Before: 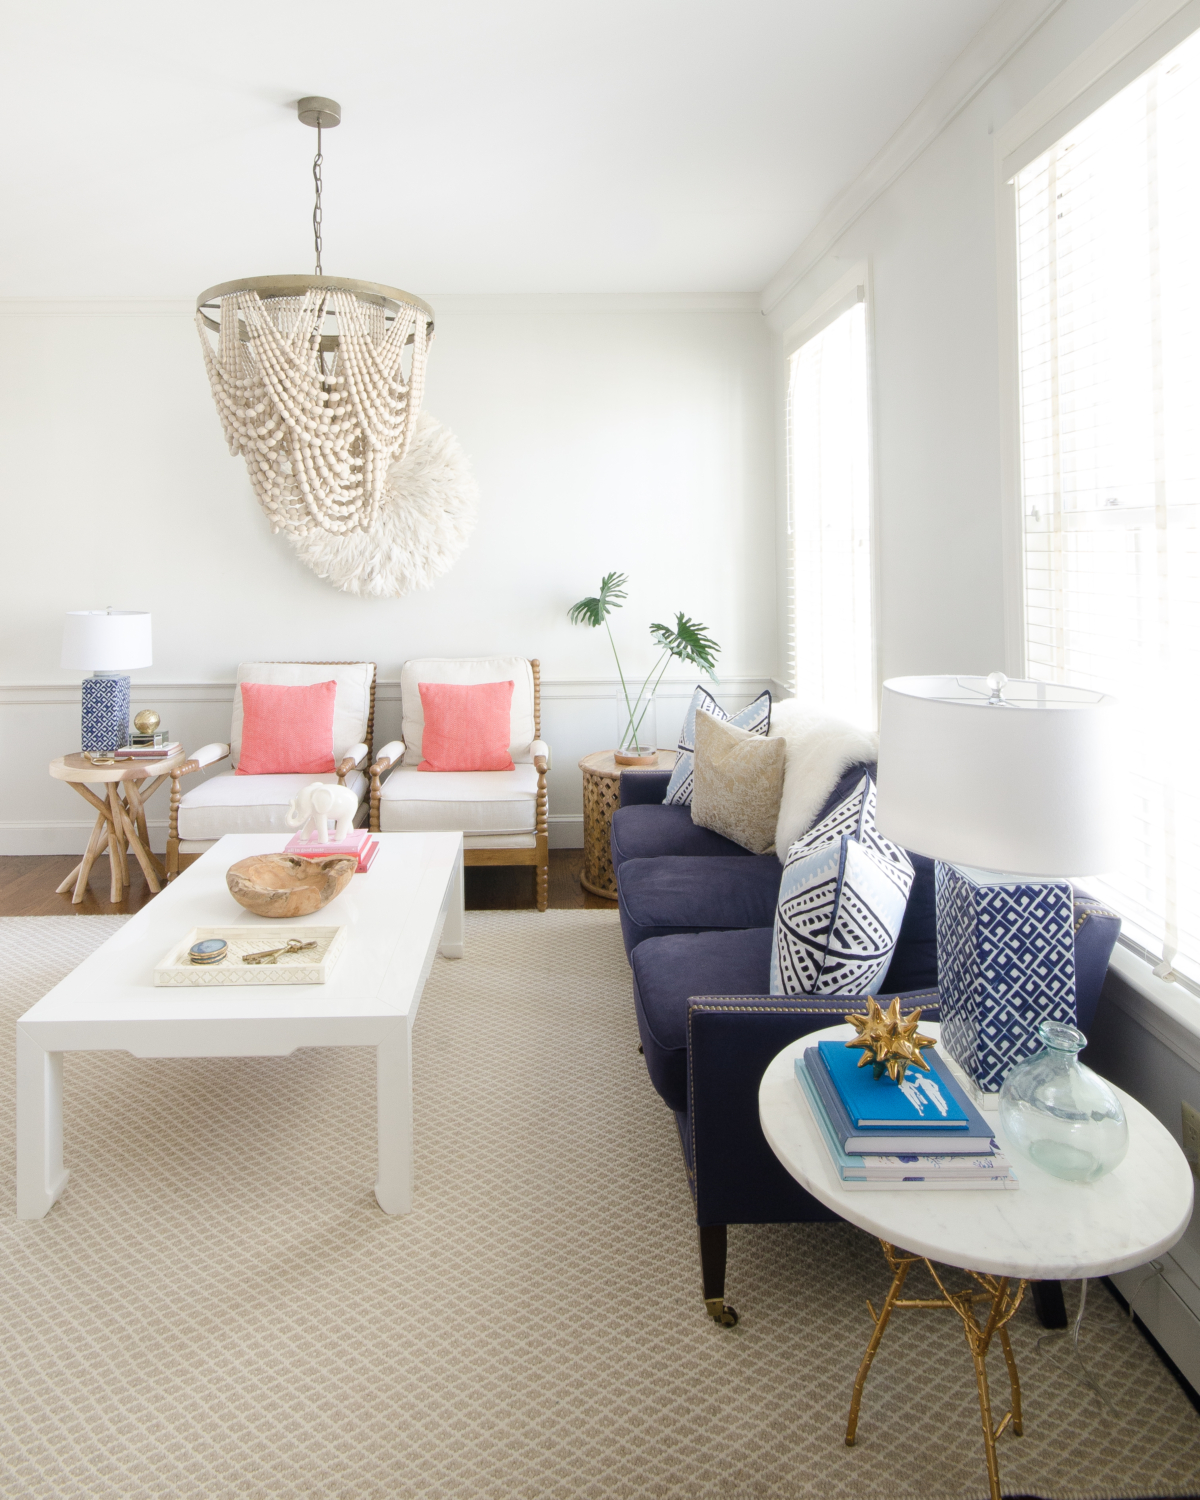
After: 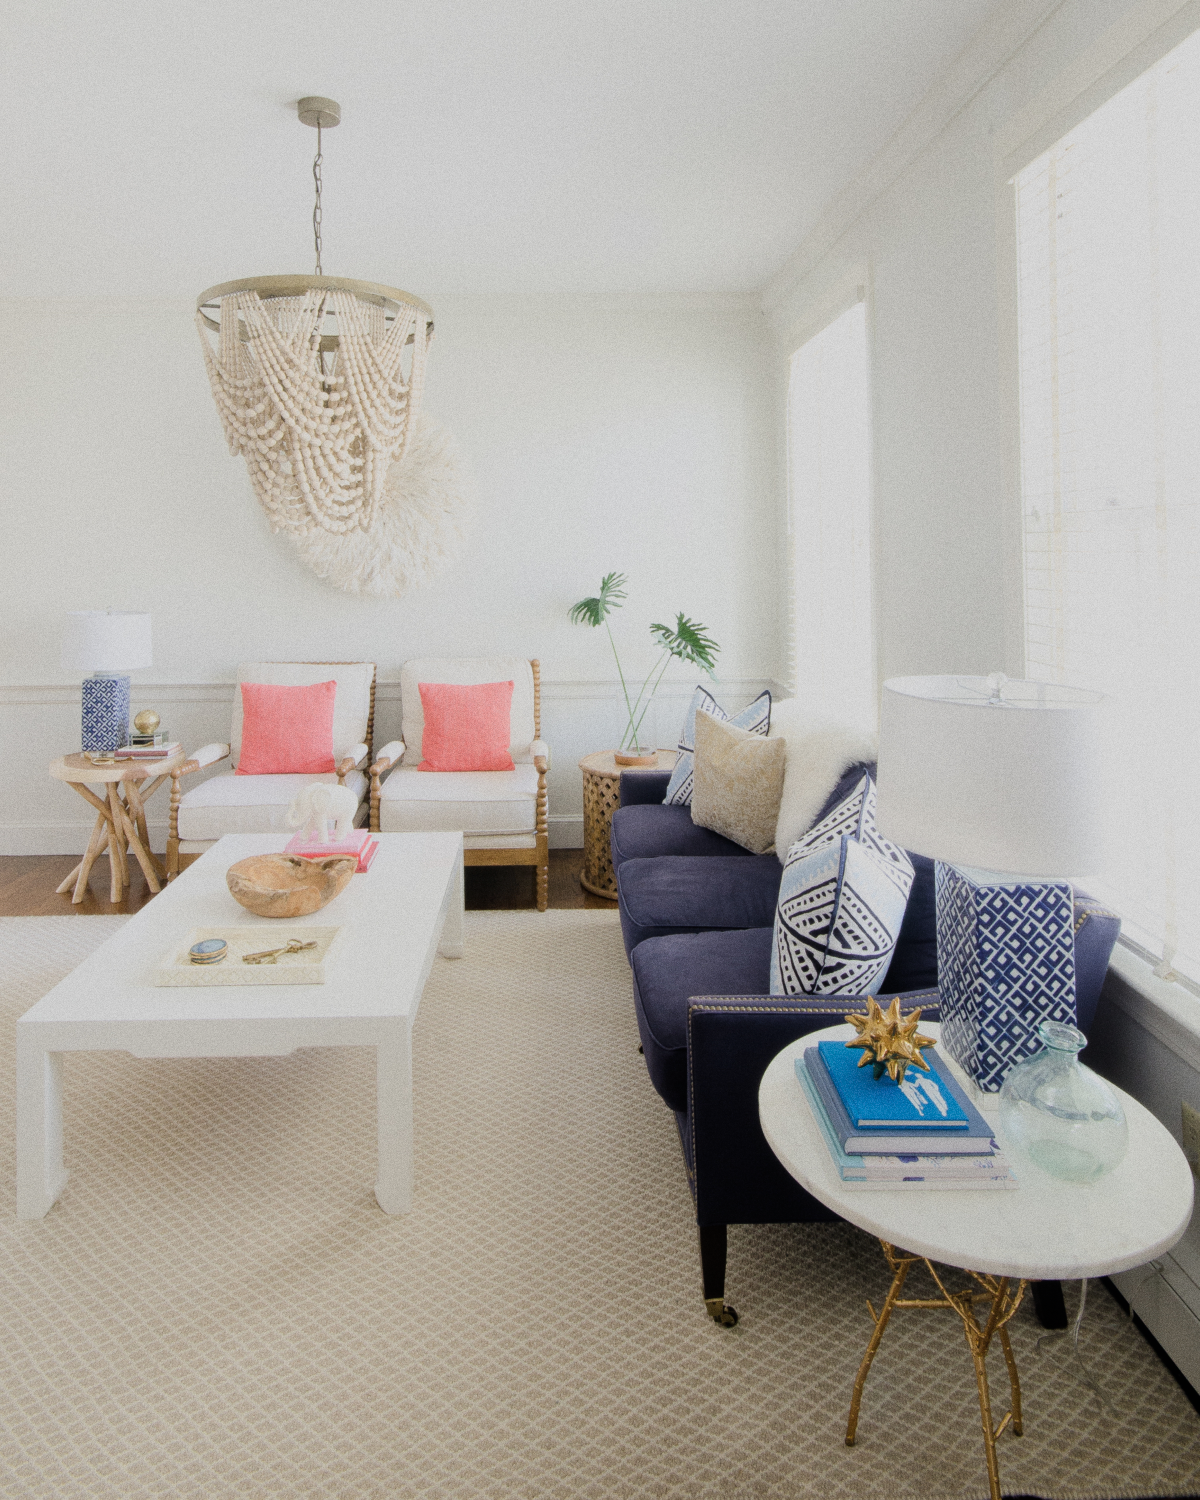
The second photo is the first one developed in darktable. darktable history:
grain: coarseness 0.47 ISO
filmic rgb: black relative exposure -8.42 EV, white relative exposure 4.68 EV, hardness 3.82, color science v6 (2022)
